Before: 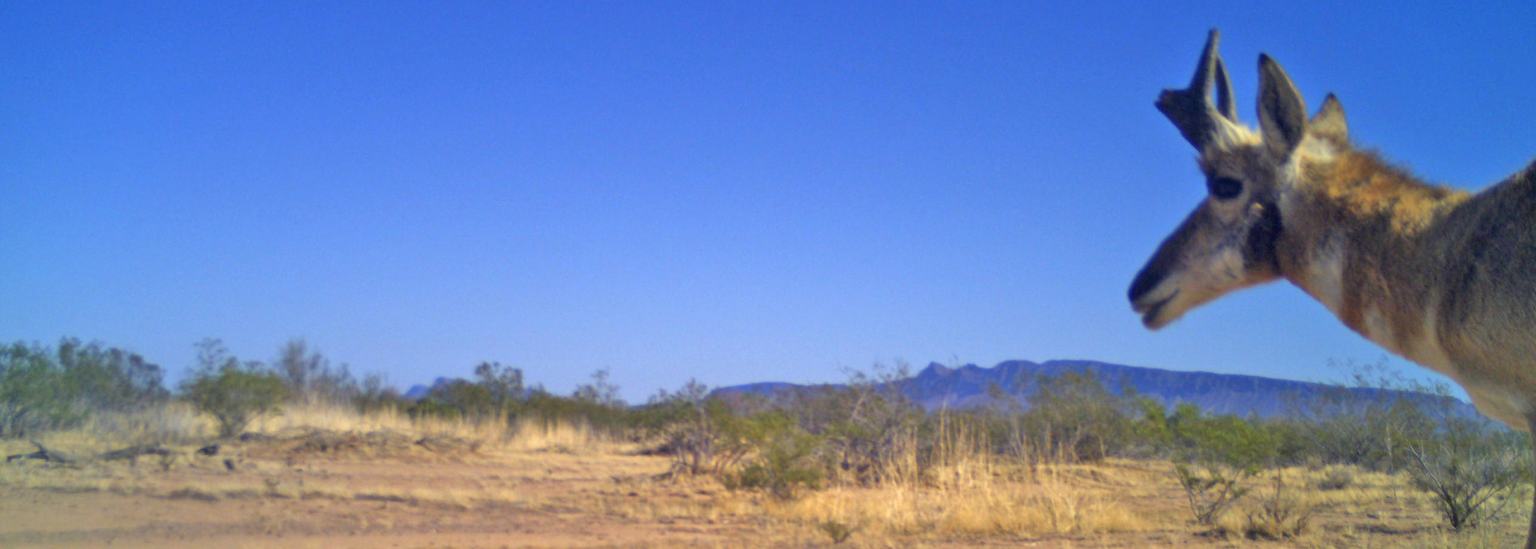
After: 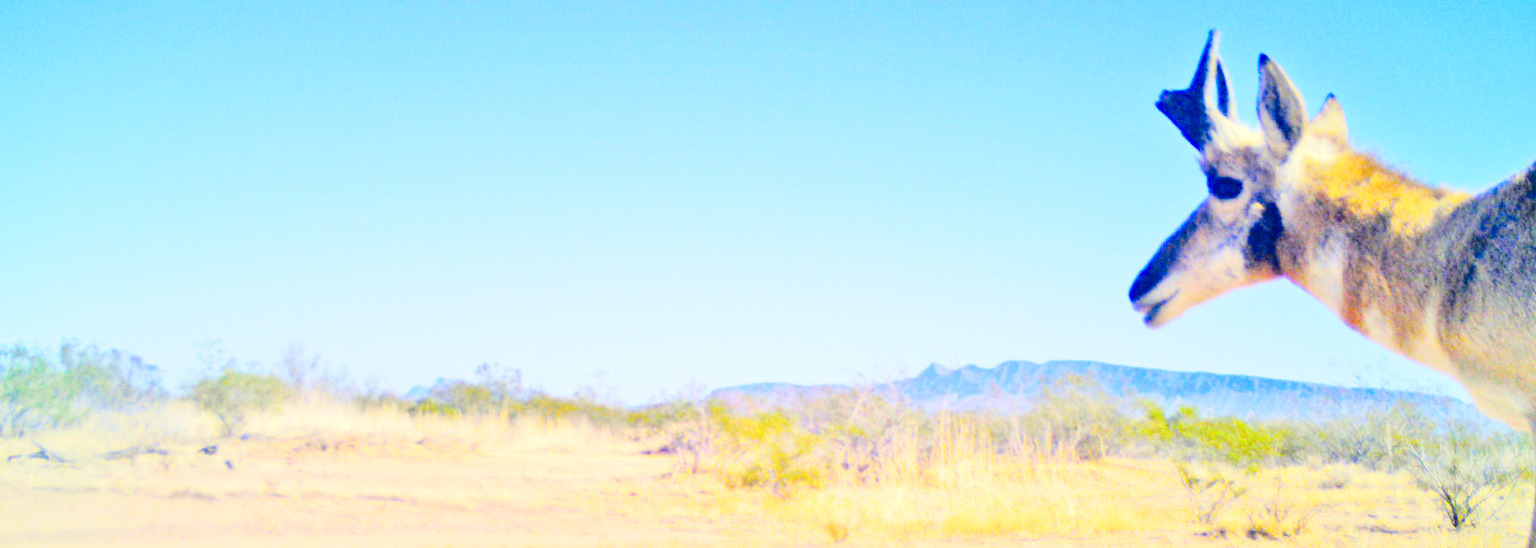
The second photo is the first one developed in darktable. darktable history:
exposure: black level correction 0, exposure 1.45 EV, compensate exposure bias true, compensate highlight preservation false
base curve: curves: ch0 [(0, 0) (0.032, 0.025) (0.121, 0.166) (0.206, 0.329) (0.605, 0.79) (1, 1)], preserve colors none
white balance: emerald 1
color balance rgb: shadows lift › chroma 1%, shadows lift › hue 113°, highlights gain › chroma 0.2%, highlights gain › hue 333°, perceptual saturation grading › global saturation 20%, perceptual saturation grading › highlights -25%, perceptual saturation grading › shadows 25%, contrast -10%
tone curve: curves: ch0 [(0.003, 0.023) (0.071, 0.052) (0.236, 0.197) (0.466, 0.557) (0.644, 0.748) (0.803, 0.88) (0.994, 0.968)]; ch1 [(0, 0) (0.262, 0.227) (0.417, 0.386) (0.469, 0.467) (0.502, 0.498) (0.528, 0.53) (0.573, 0.57) (0.605, 0.621) (0.644, 0.671) (0.686, 0.728) (0.994, 0.987)]; ch2 [(0, 0) (0.262, 0.188) (0.385, 0.353) (0.427, 0.424) (0.495, 0.493) (0.515, 0.534) (0.547, 0.556) (0.589, 0.613) (0.644, 0.748) (1, 1)], color space Lab, independent channels, preserve colors none
